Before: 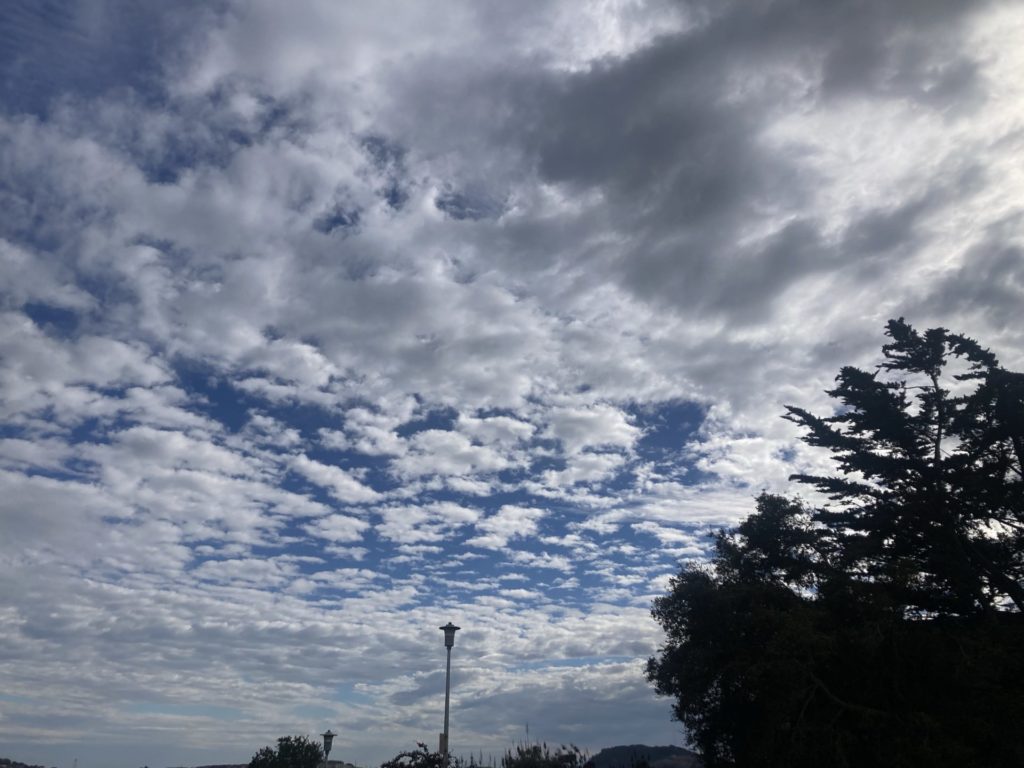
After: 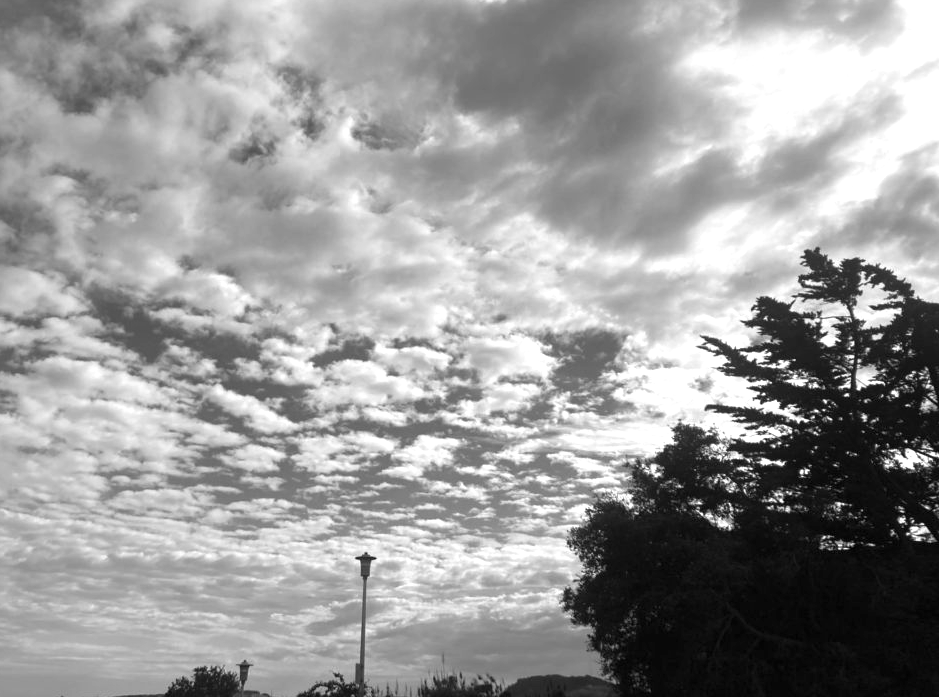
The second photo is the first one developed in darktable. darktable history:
monochrome: a 16.01, b -2.65, highlights 0.52
exposure: black level correction 0, exposure 0.7 EV, compensate exposure bias true, compensate highlight preservation false
crop and rotate: left 8.262%, top 9.226%
